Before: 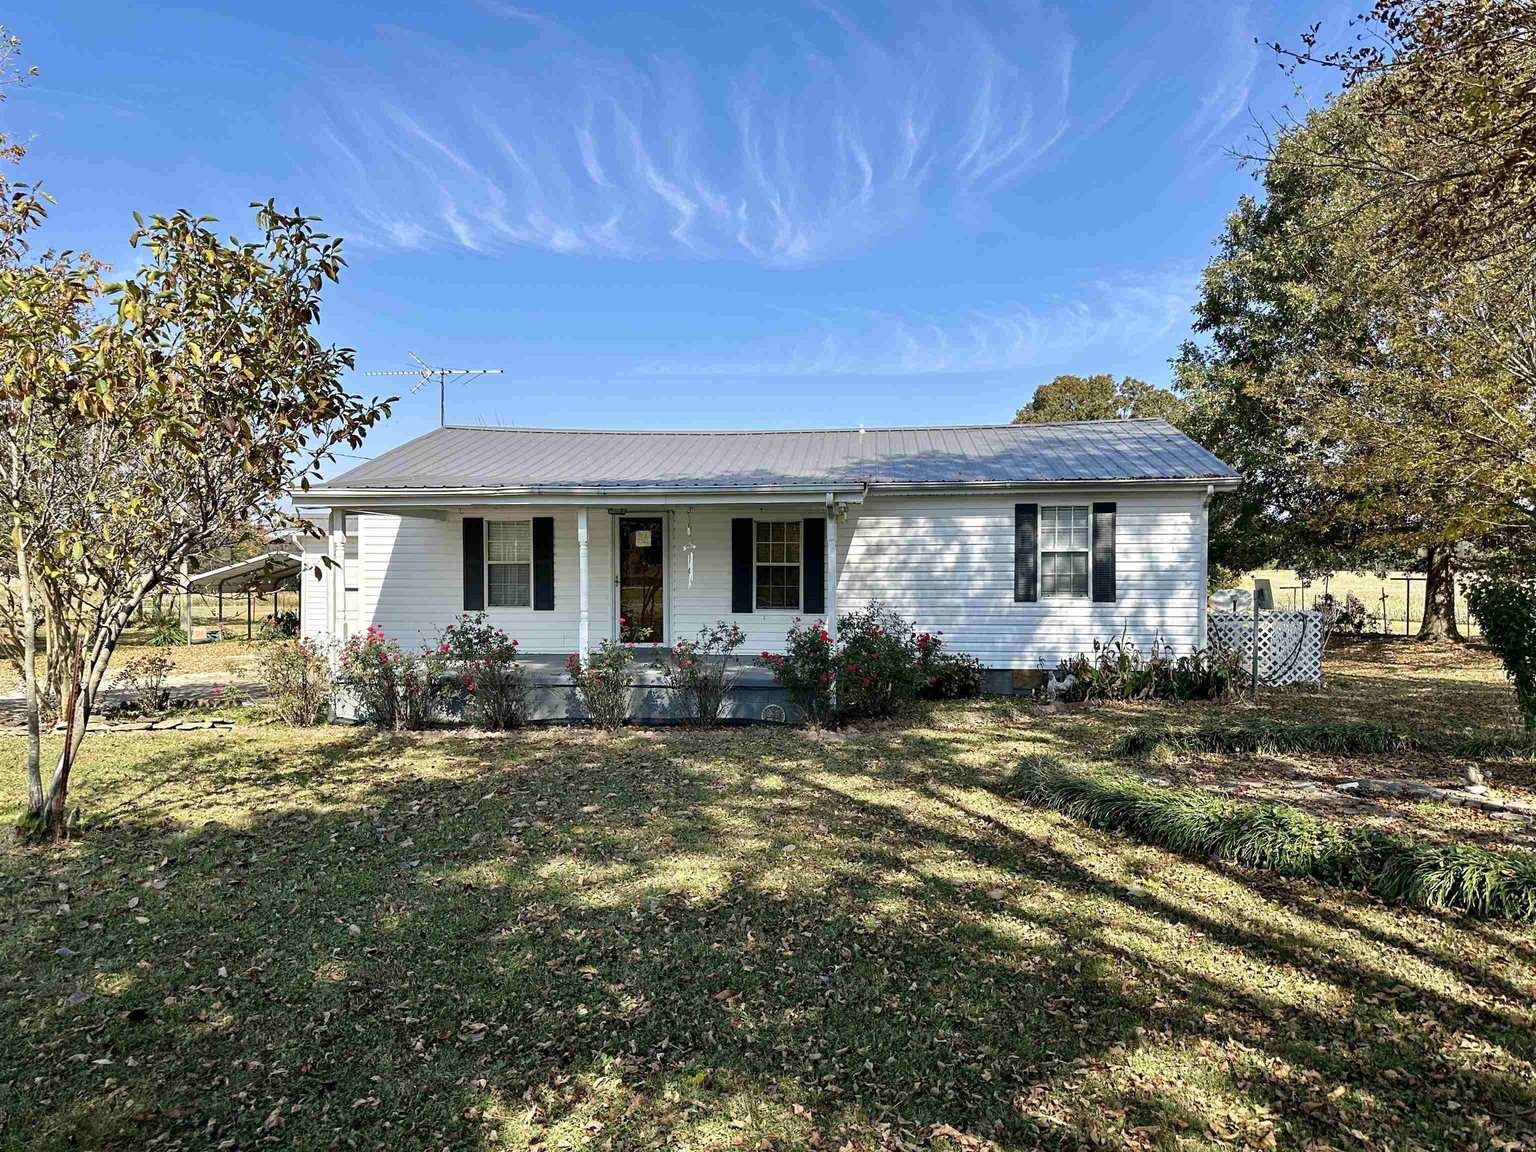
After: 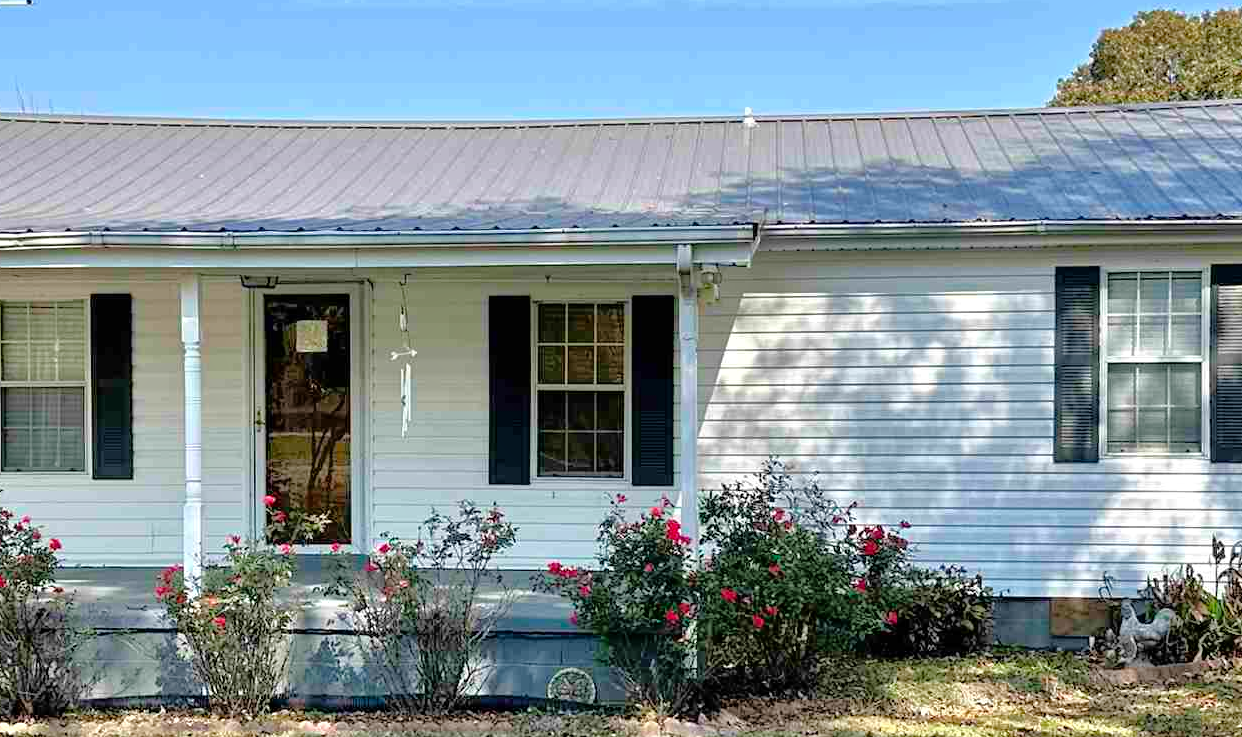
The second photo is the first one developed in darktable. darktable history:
crop: left 31.751%, top 32.172%, right 27.8%, bottom 35.83%
tone equalizer: -7 EV 0.15 EV, -6 EV 0.6 EV, -5 EV 1.15 EV, -4 EV 1.33 EV, -3 EV 1.15 EV, -2 EV 0.6 EV, -1 EV 0.15 EV, mask exposure compensation -0.5 EV
